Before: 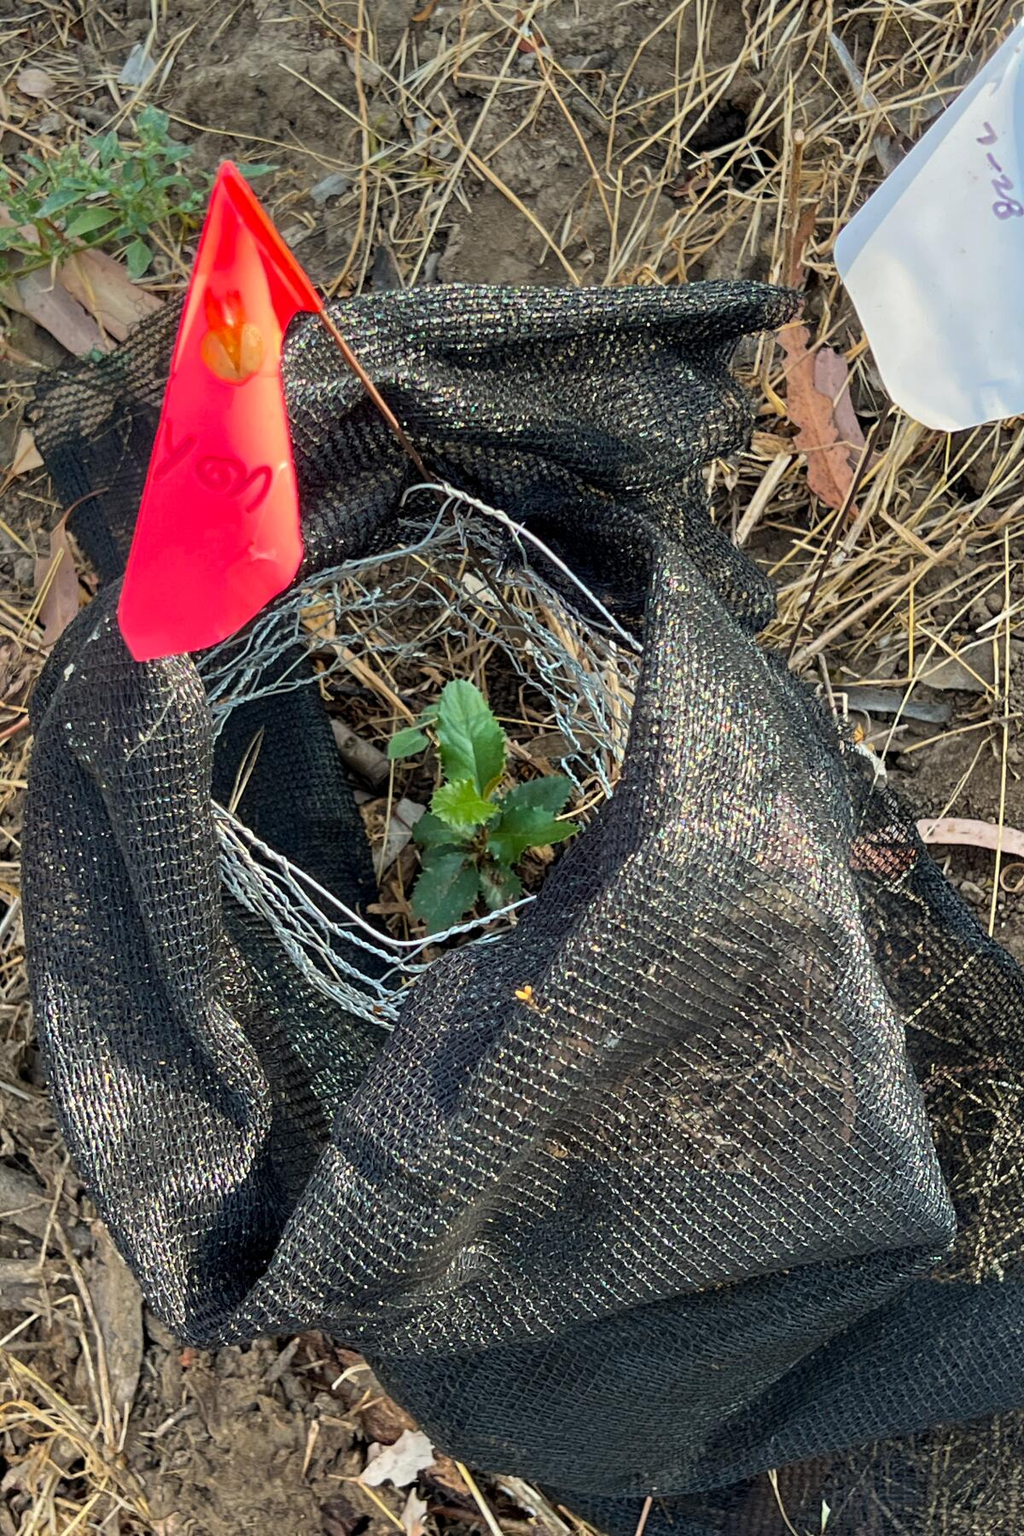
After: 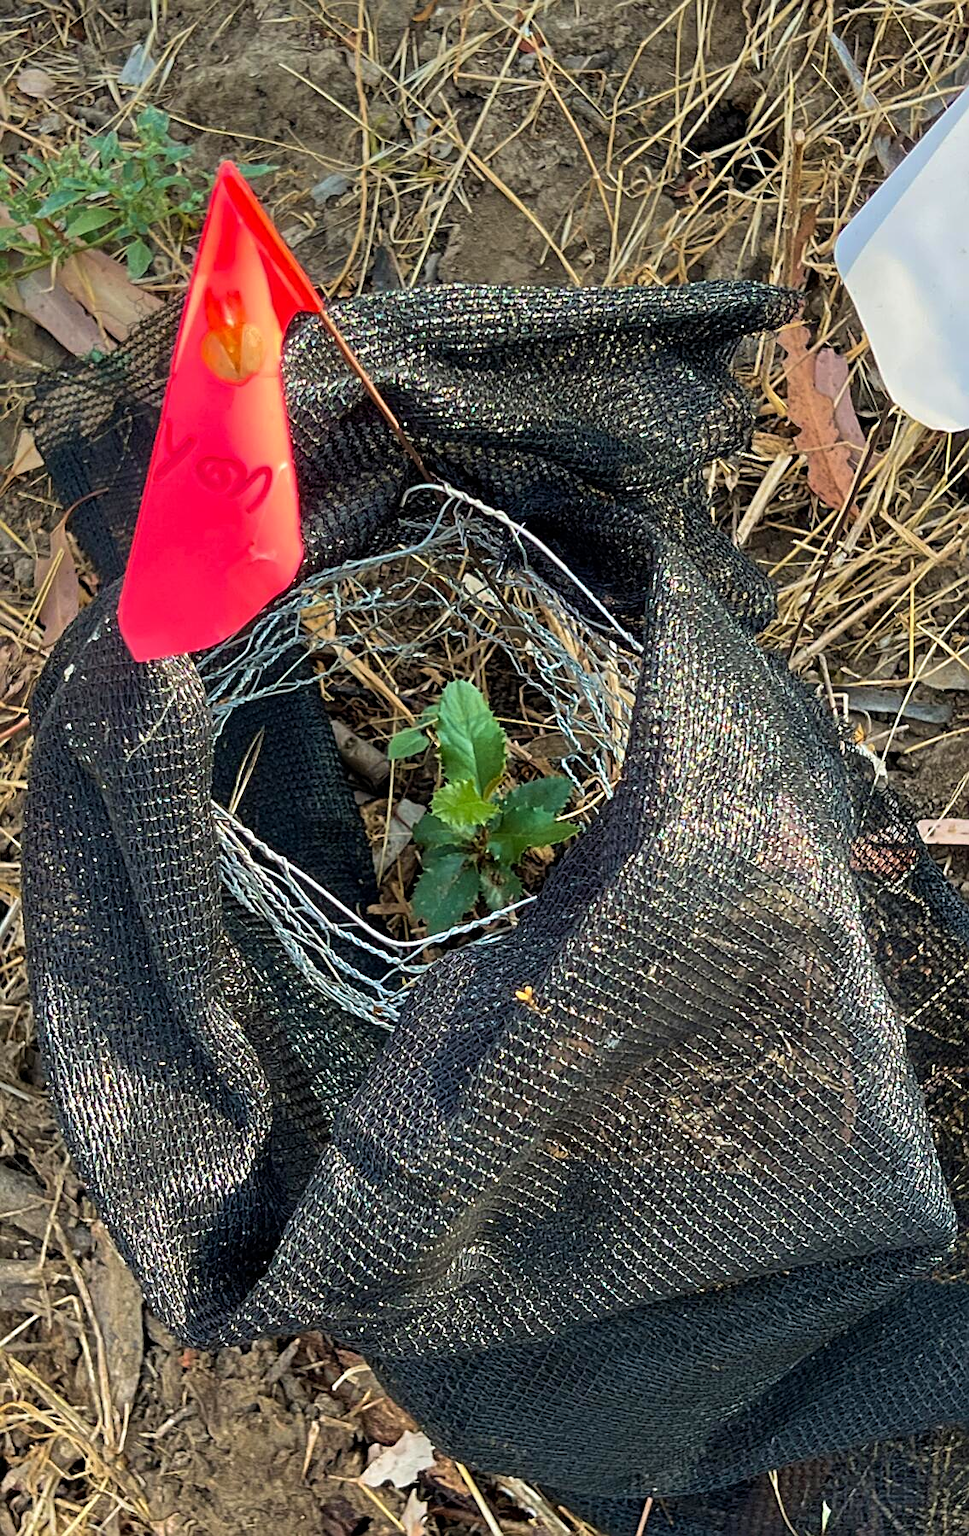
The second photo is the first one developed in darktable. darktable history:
crop and rotate: left 0%, right 5.396%
velvia: on, module defaults
sharpen: on, module defaults
